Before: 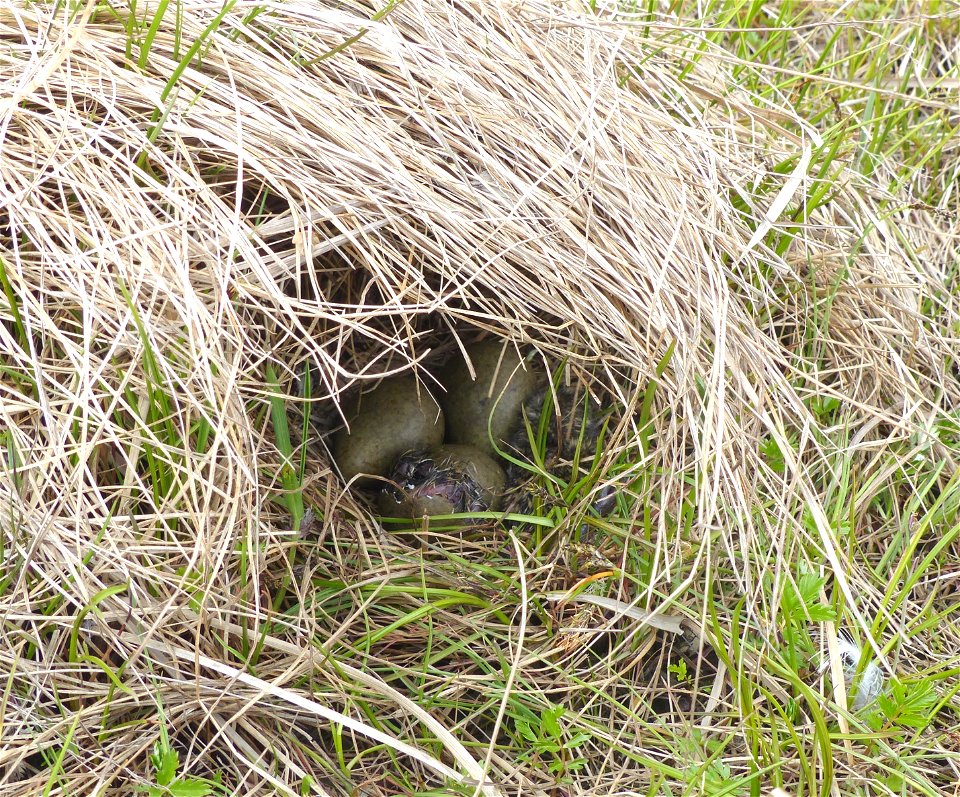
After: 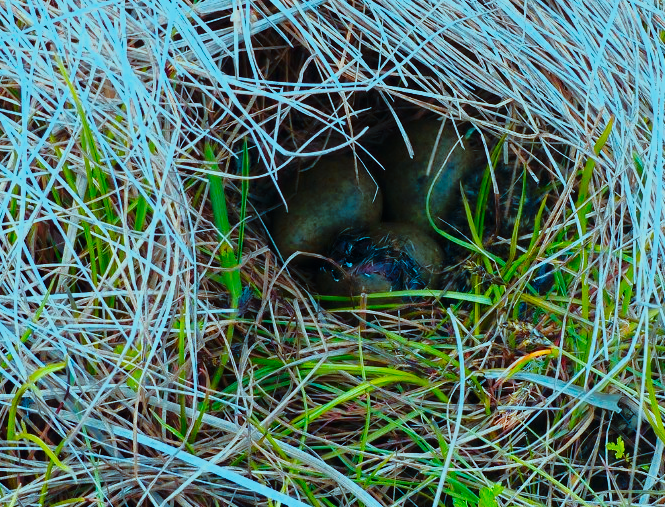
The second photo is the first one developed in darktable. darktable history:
tone equalizer: -8 EV -1.98 EV, -7 EV -2 EV, -6 EV -1.97 EV, -5 EV -1.99 EV, -4 EV -1.97 EV, -3 EV -1.97 EV, -2 EV -1.99 EV, -1 EV -1.62 EV, +0 EV -1.98 EV, edges refinement/feathering 500, mask exposure compensation -1.57 EV, preserve details no
base curve: curves: ch0 [(0, 0) (0.036, 0.025) (0.121, 0.166) (0.206, 0.329) (0.605, 0.79) (1, 1)], preserve colors none
crop: left 6.508%, top 27.903%, right 24.195%, bottom 8.467%
color calibration: output R [1.422, -0.35, -0.252, 0], output G [-0.238, 1.259, -0.084, 0], output B [-0.081, -0.196, 1.58, 0], output brightness [0.49, 0.671, -0.57, 0], illuminant custom, x 0.368, y 0.373, temperature 4342.44 K
